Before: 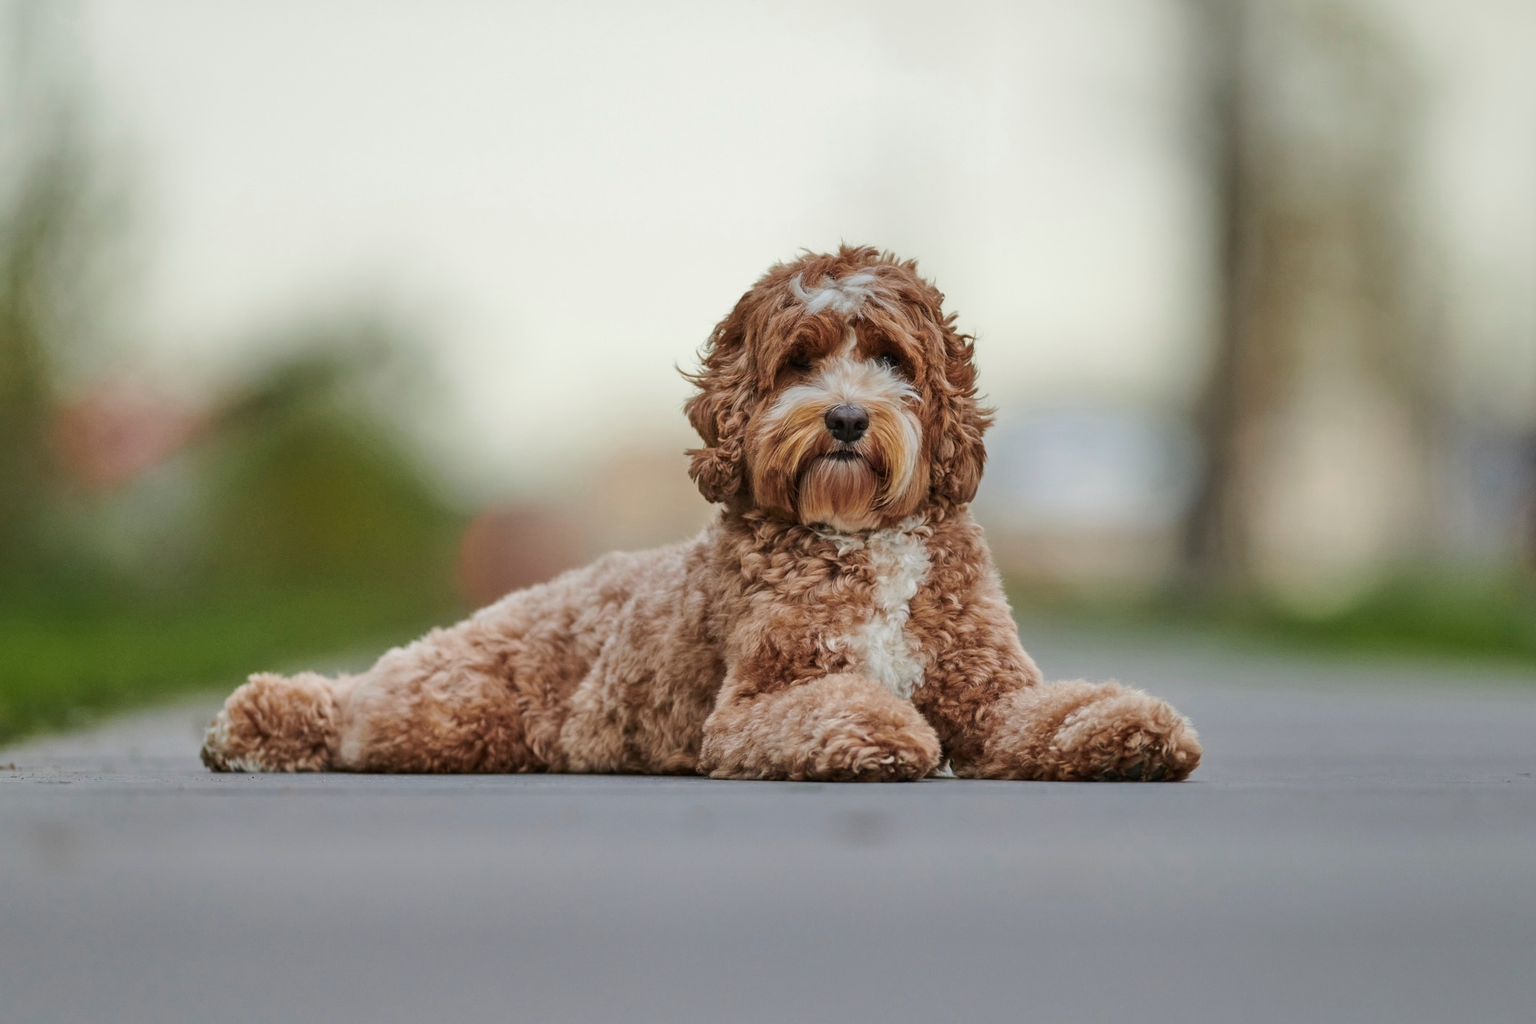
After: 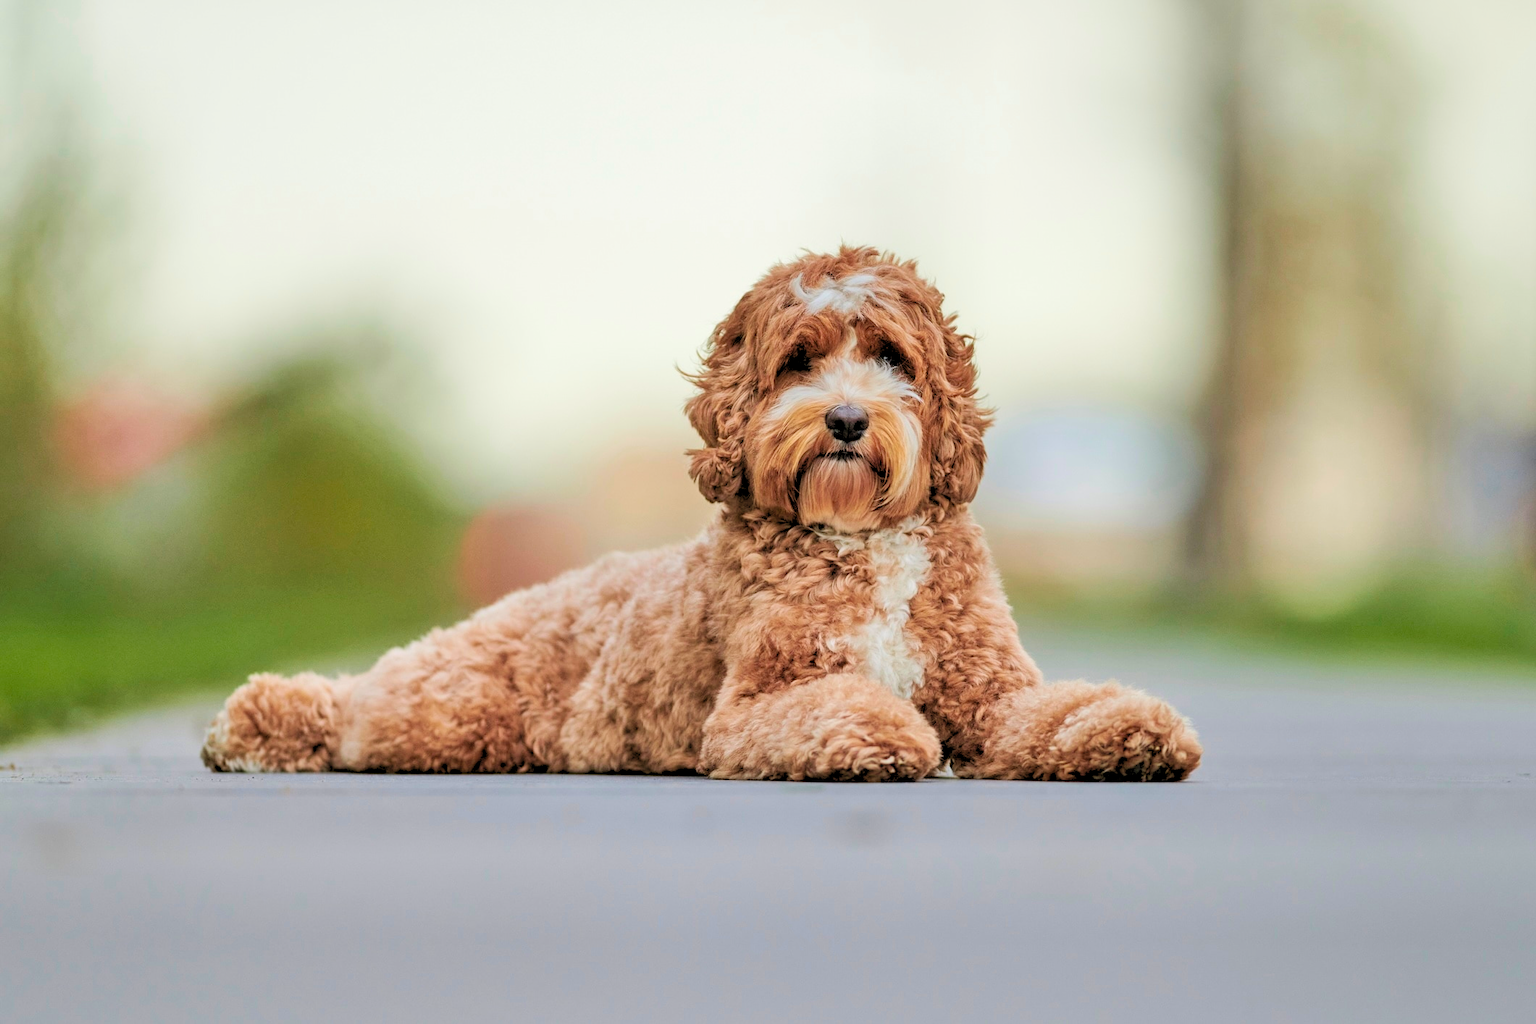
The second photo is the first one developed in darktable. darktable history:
levels: levels [0.093, 0.434, 0.988]
velvia: on, module defaults
